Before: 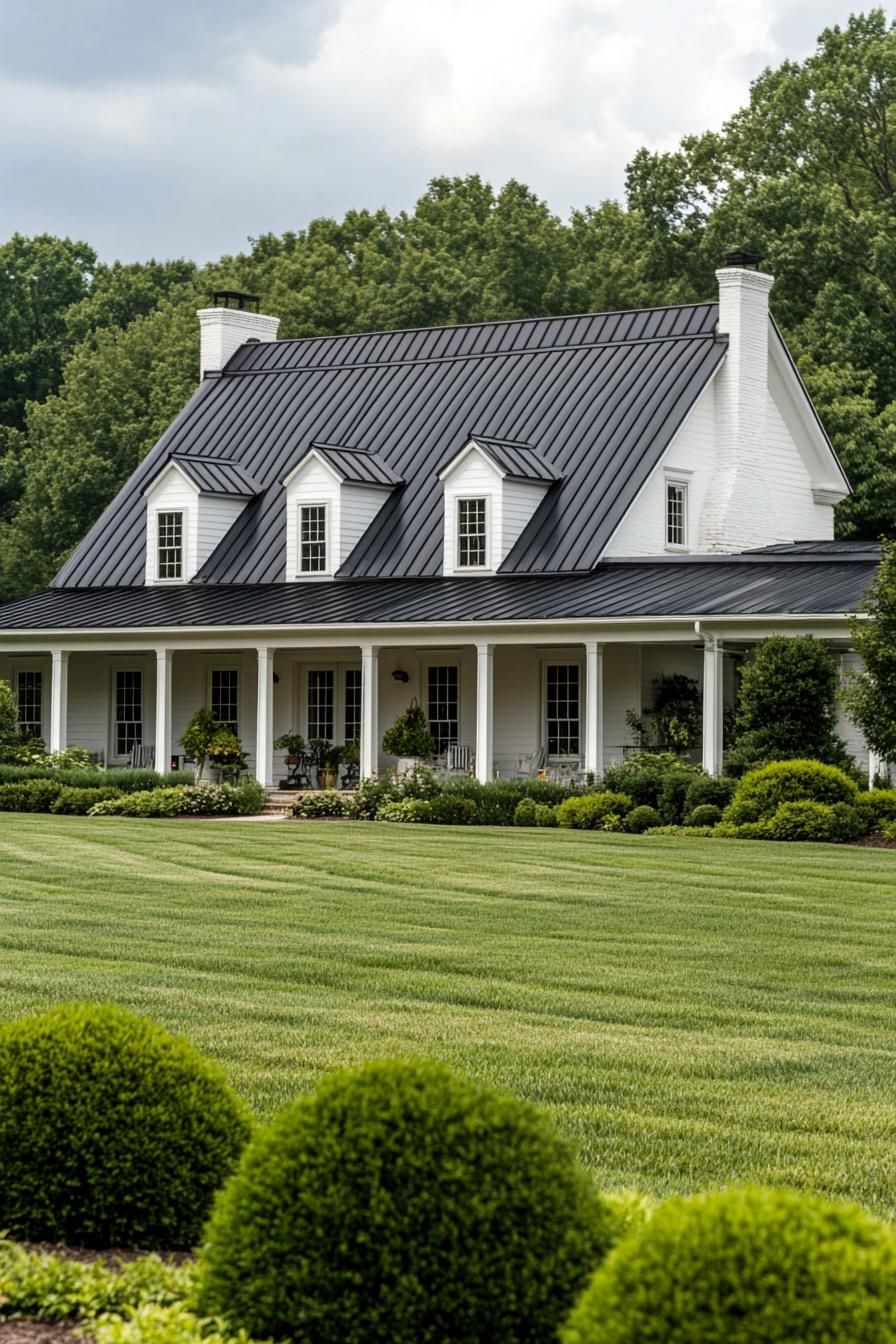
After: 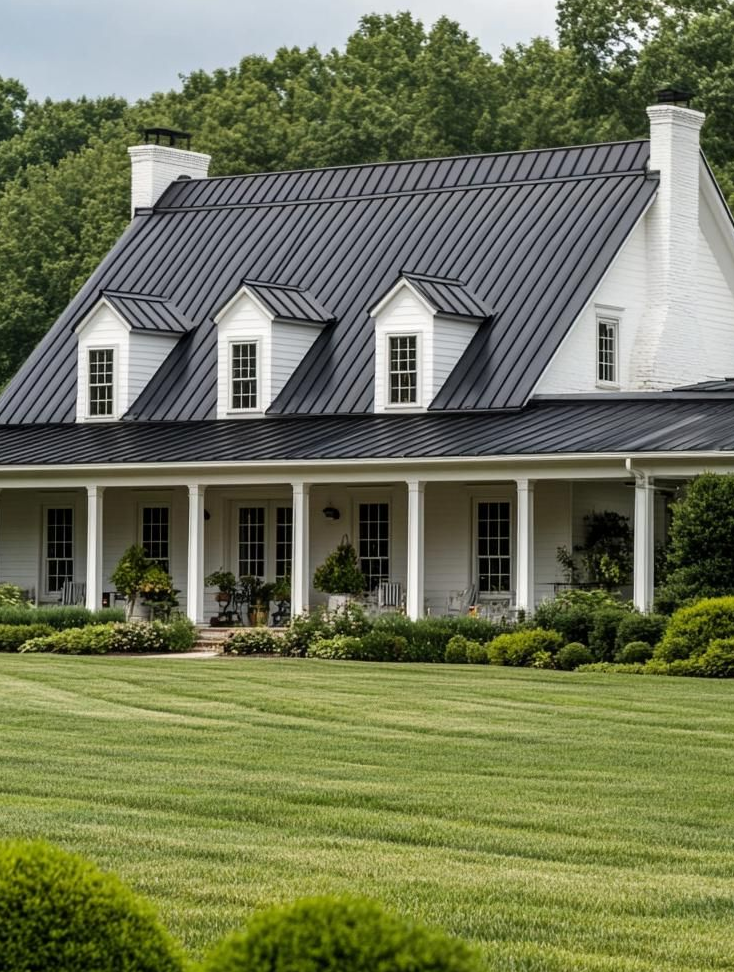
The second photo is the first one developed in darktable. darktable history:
crop: left 7.785%, top 12.199%, right 10.286%, bottom 15.458%
